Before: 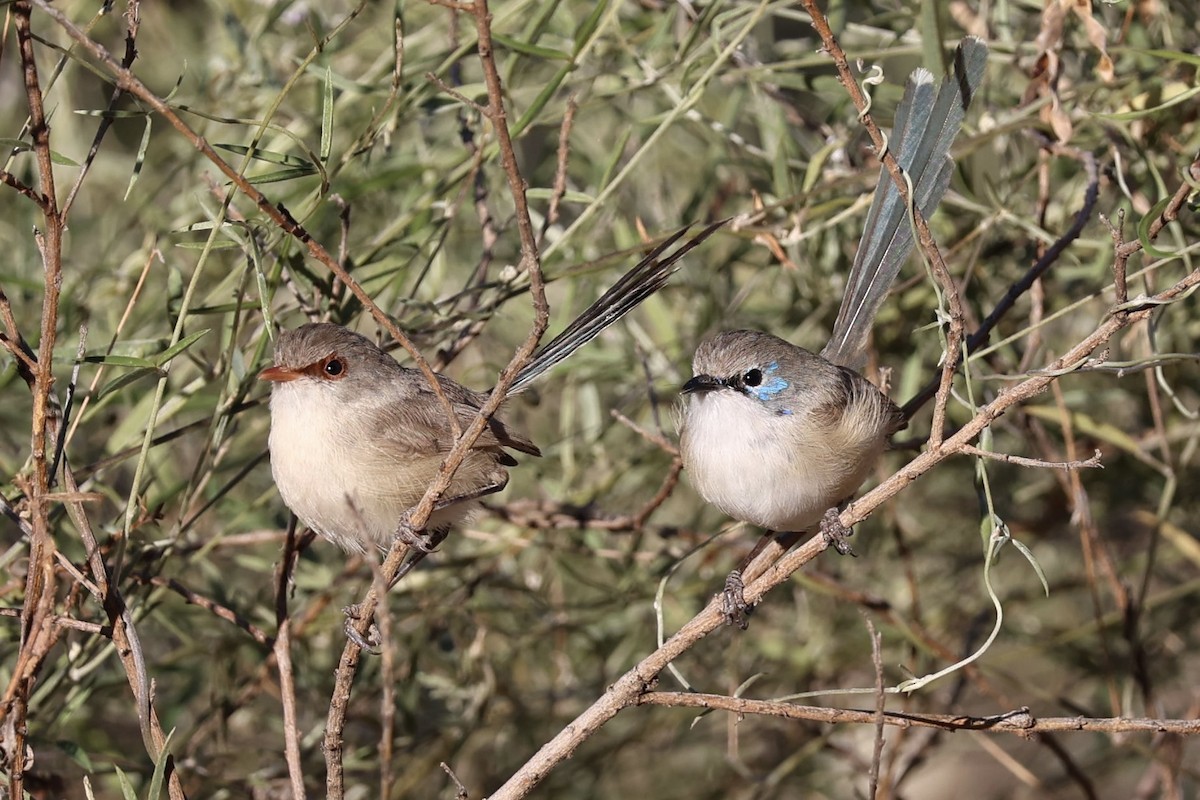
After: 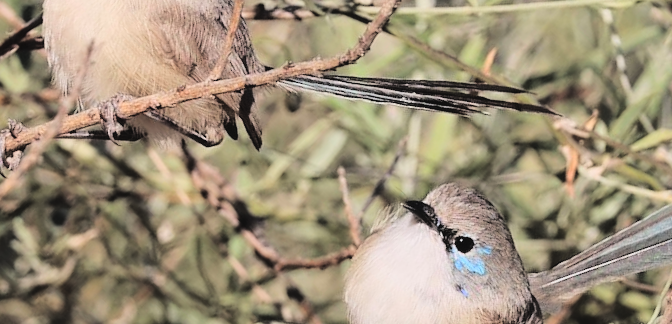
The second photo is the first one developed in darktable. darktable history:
crop and rotate: angle -44.76°, top 16.603%, right 0.998%, bottom 11.677%
base curve: curves: ch0 [(0, 0) (0.036, 0.01) (0.123, 0.254) (0.258, 0.504) (0.507, 0.748) (1, 1)]
exposure: black level correction -0.037, exposure -0.497 EV, compensate exposure bias true, compensate highlight preservation false
